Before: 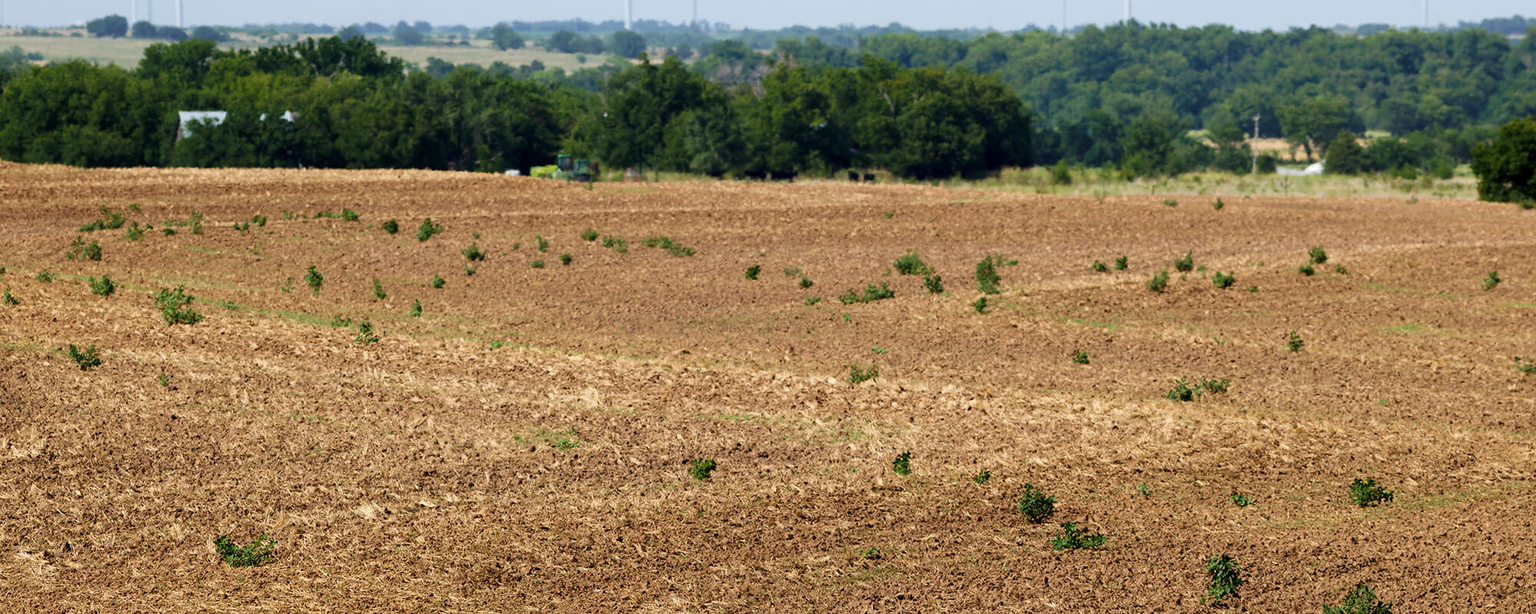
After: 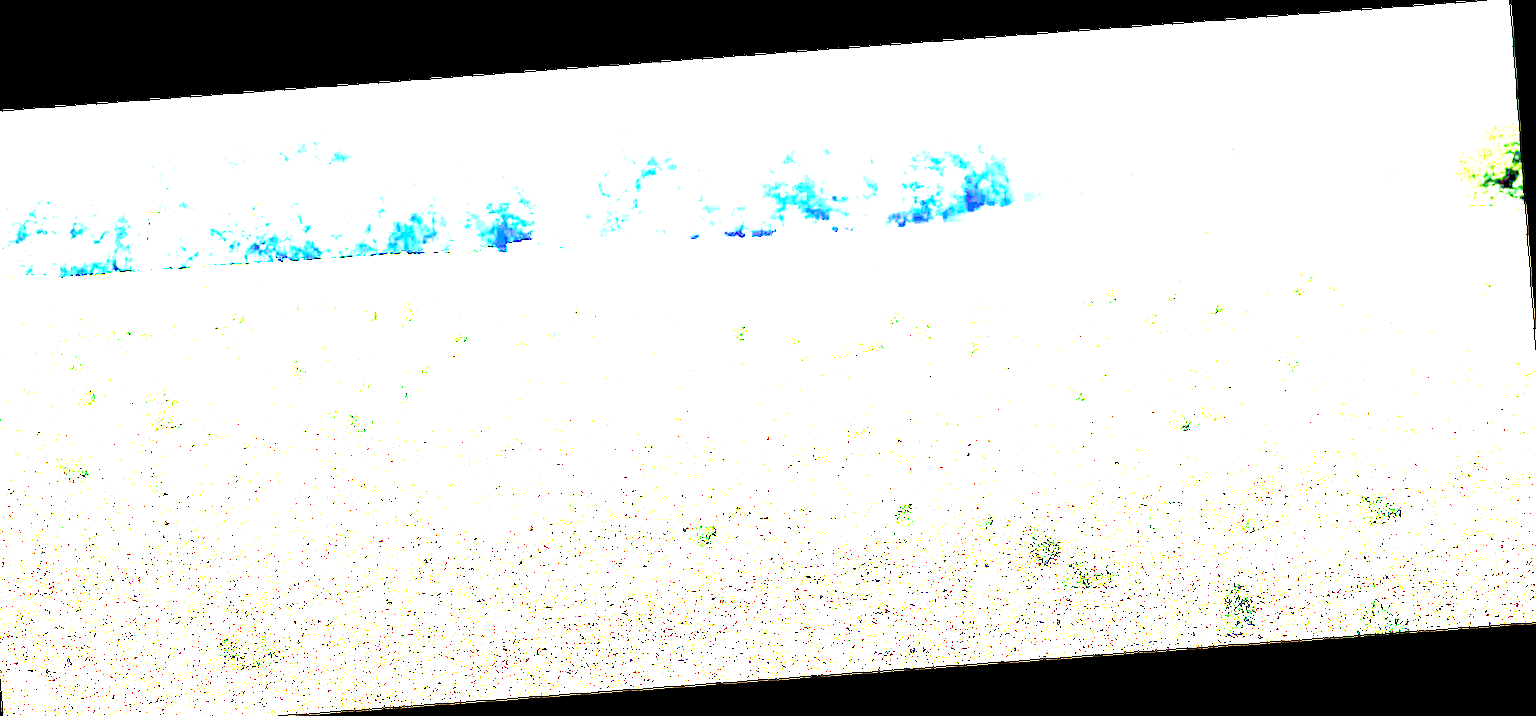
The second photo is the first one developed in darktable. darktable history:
exposure: exposure 8 EV, compensate highlight preservation false
crop and rotate: left 2.536%, right 1.107%, bottom 2.246%
rotate and perspective: rotation -4.25°, automatic cropping off
